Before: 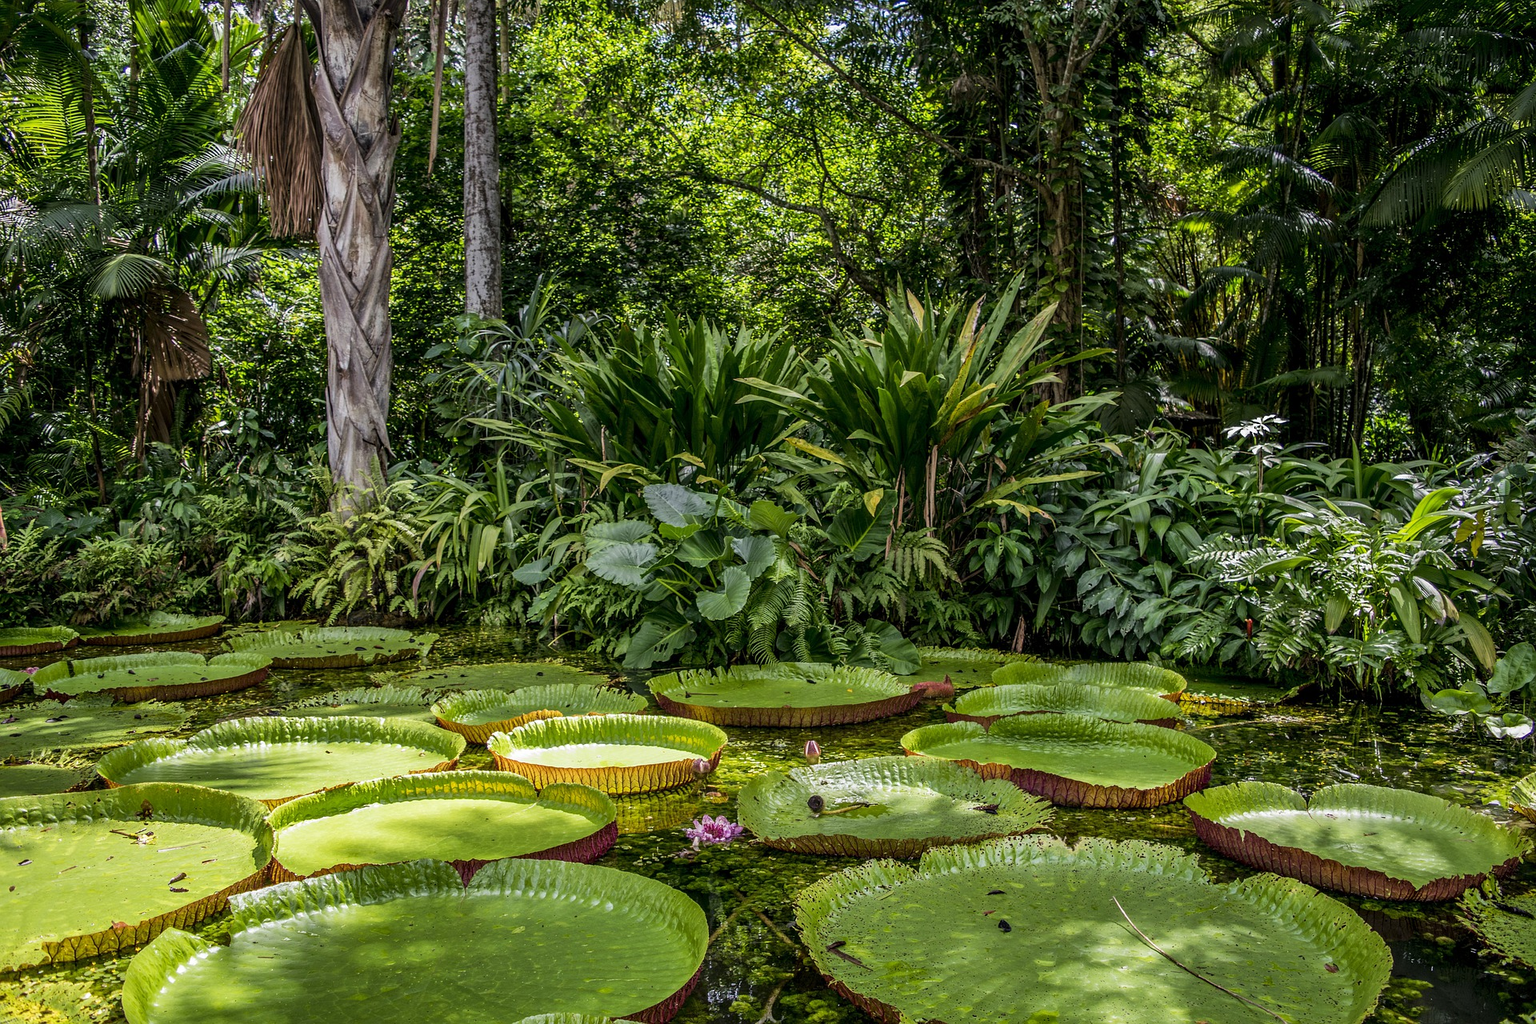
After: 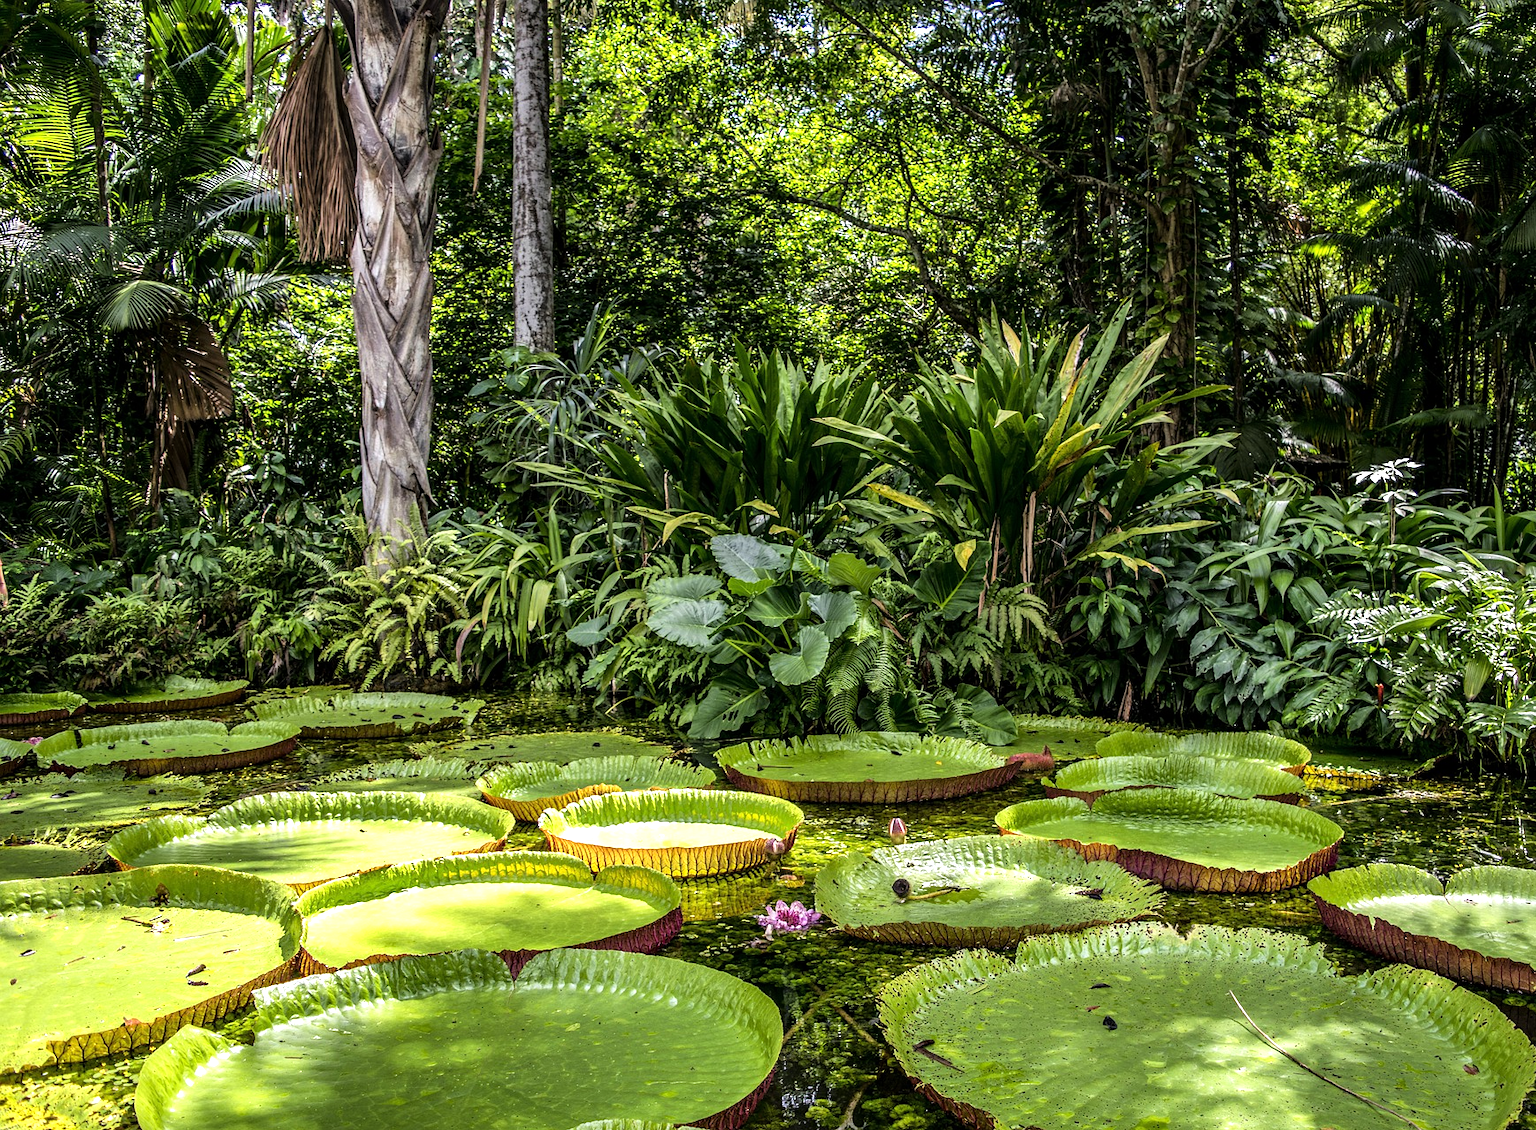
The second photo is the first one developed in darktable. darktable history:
tone equalizer: -8 EV -0.74 EV, -7 EV -0.733 EV, -6 EV -0.583 EV, -5 EV -0.402 EV, -3 EV 0.391 EV, -2 EV 0.6 EV, -1 EV 0.693 EV, +0 EV 0.736 EV
crop: right 9.475%, bottom 0.028%
